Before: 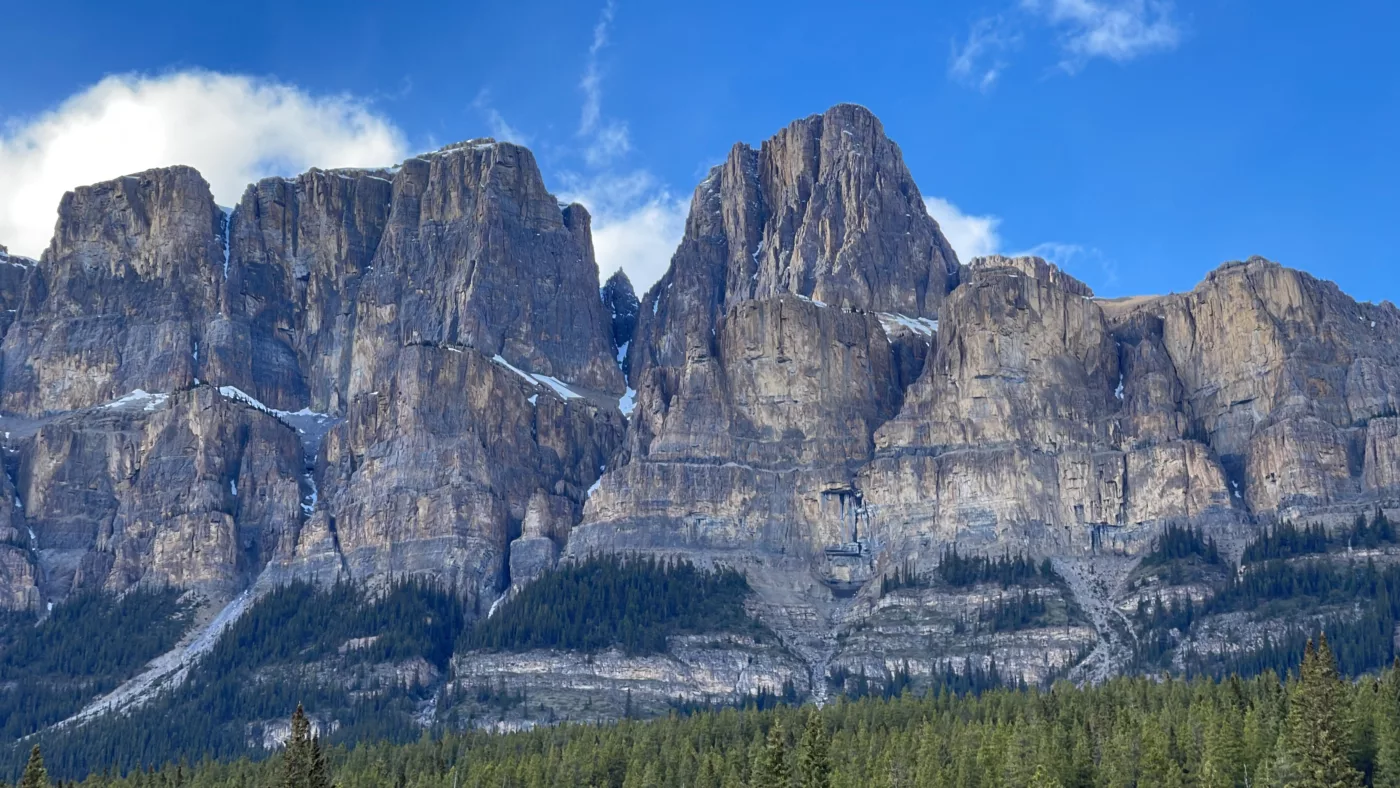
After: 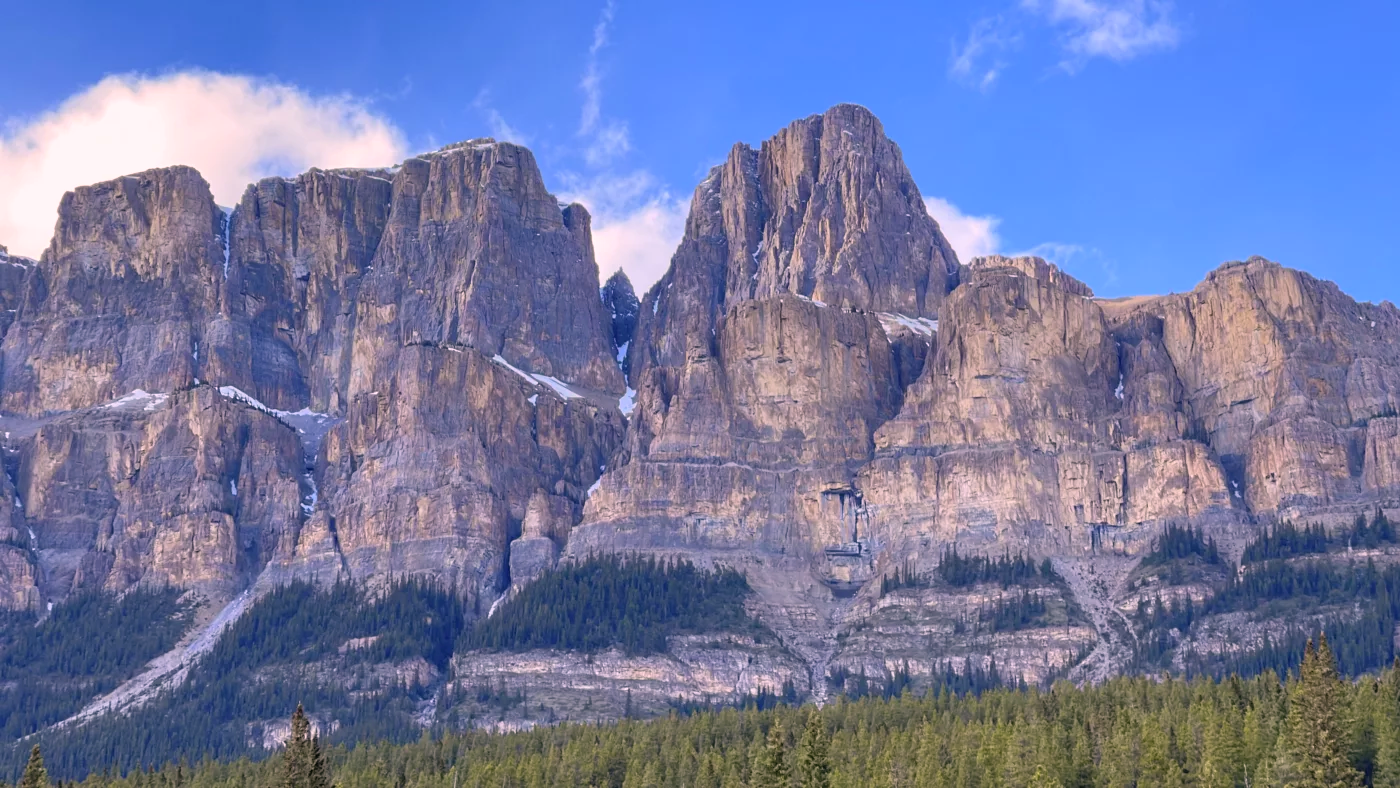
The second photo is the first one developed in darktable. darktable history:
contrast brightness saturation: brightness 0.093, saturation 0.191
color correction: highlights a* 14.62, highlights b* 4.67
